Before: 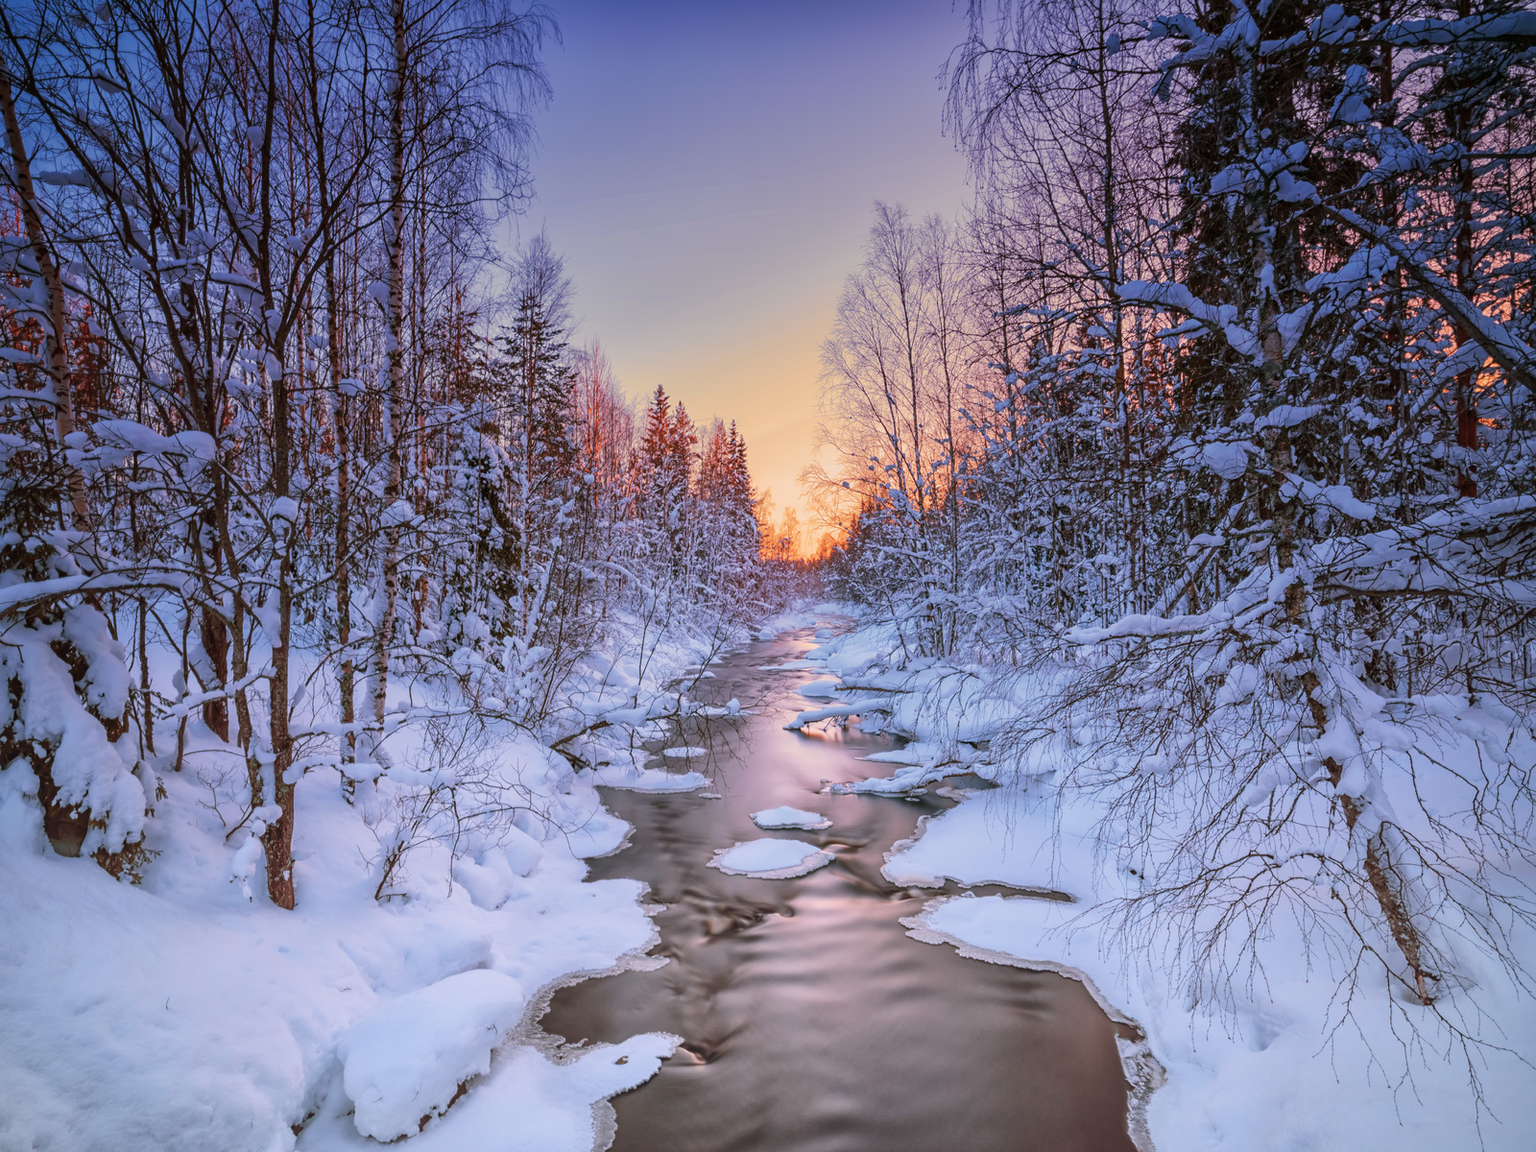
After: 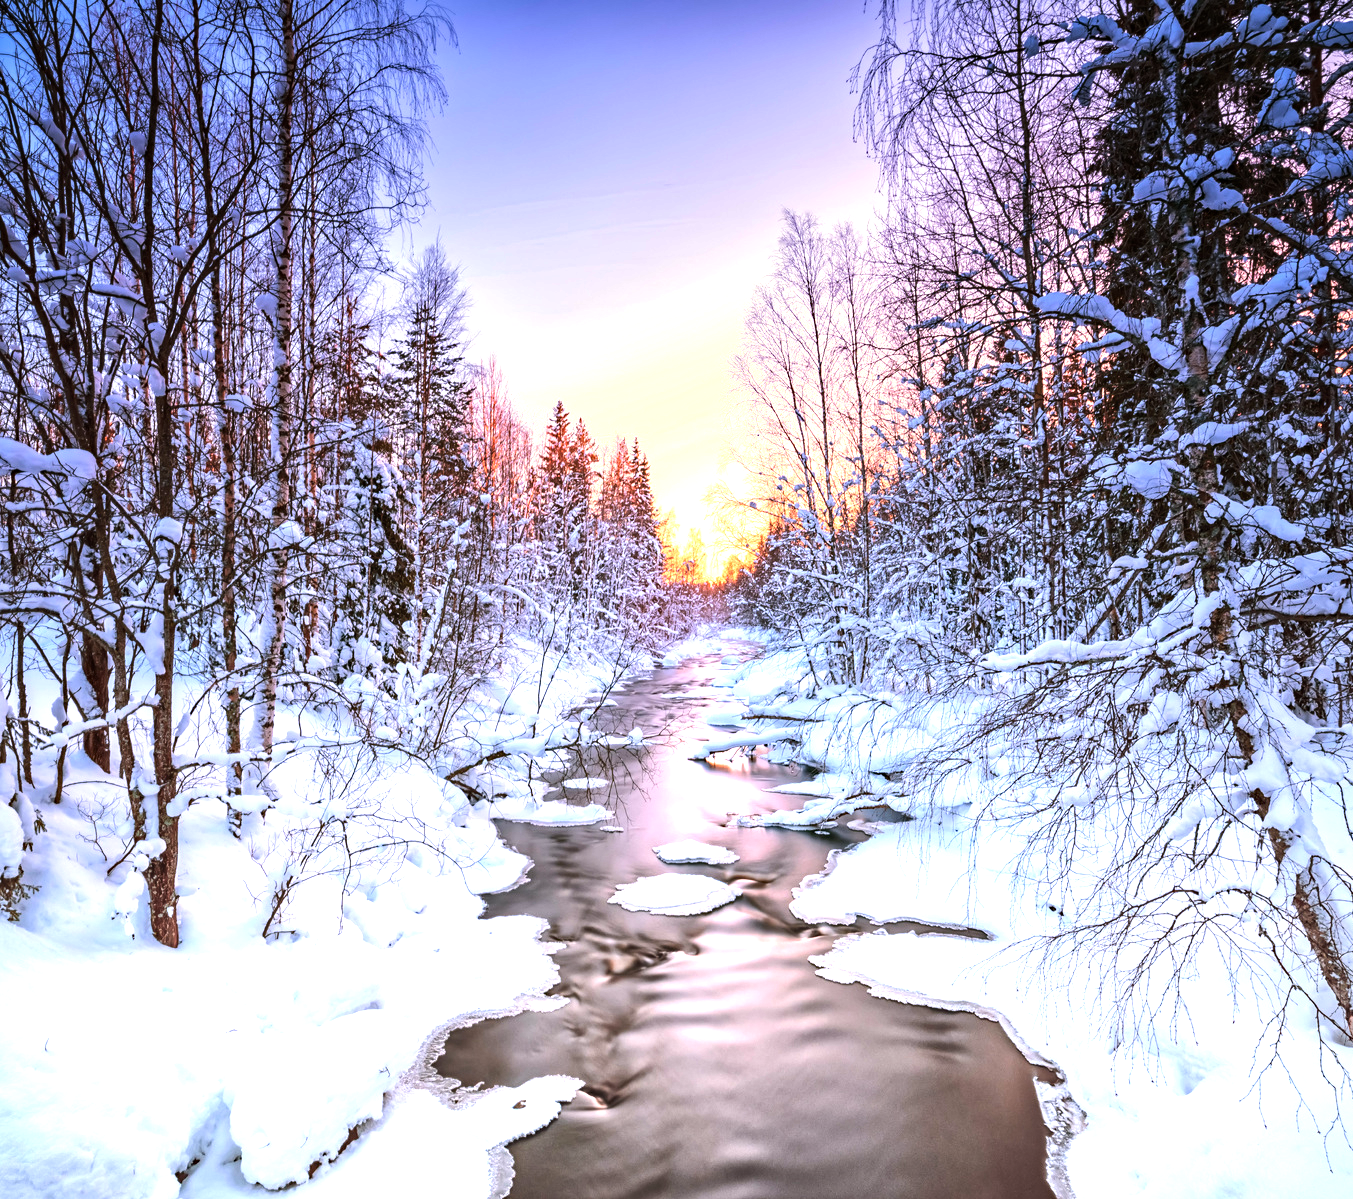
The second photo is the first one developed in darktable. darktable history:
exposure: exposure 0.757 EV, compensate highlight preservation false
tone equalizer: -8 EV -0.764 EV, -7 EV -0.686 EV, -6 EV -0.597 EV, -5 EV -0.394 EV, -3 EV 0.369 EV, -2 EV 0.6 EV, -1 EV 0.692 EV, +0 EV 0.764 EV, edges refinement/feathering 500, mask exposure compensation -1.57 EV, preserve details no
crop: left 8.029%, right 7.383%
haze removal: compatibility mode true, adaptive false
